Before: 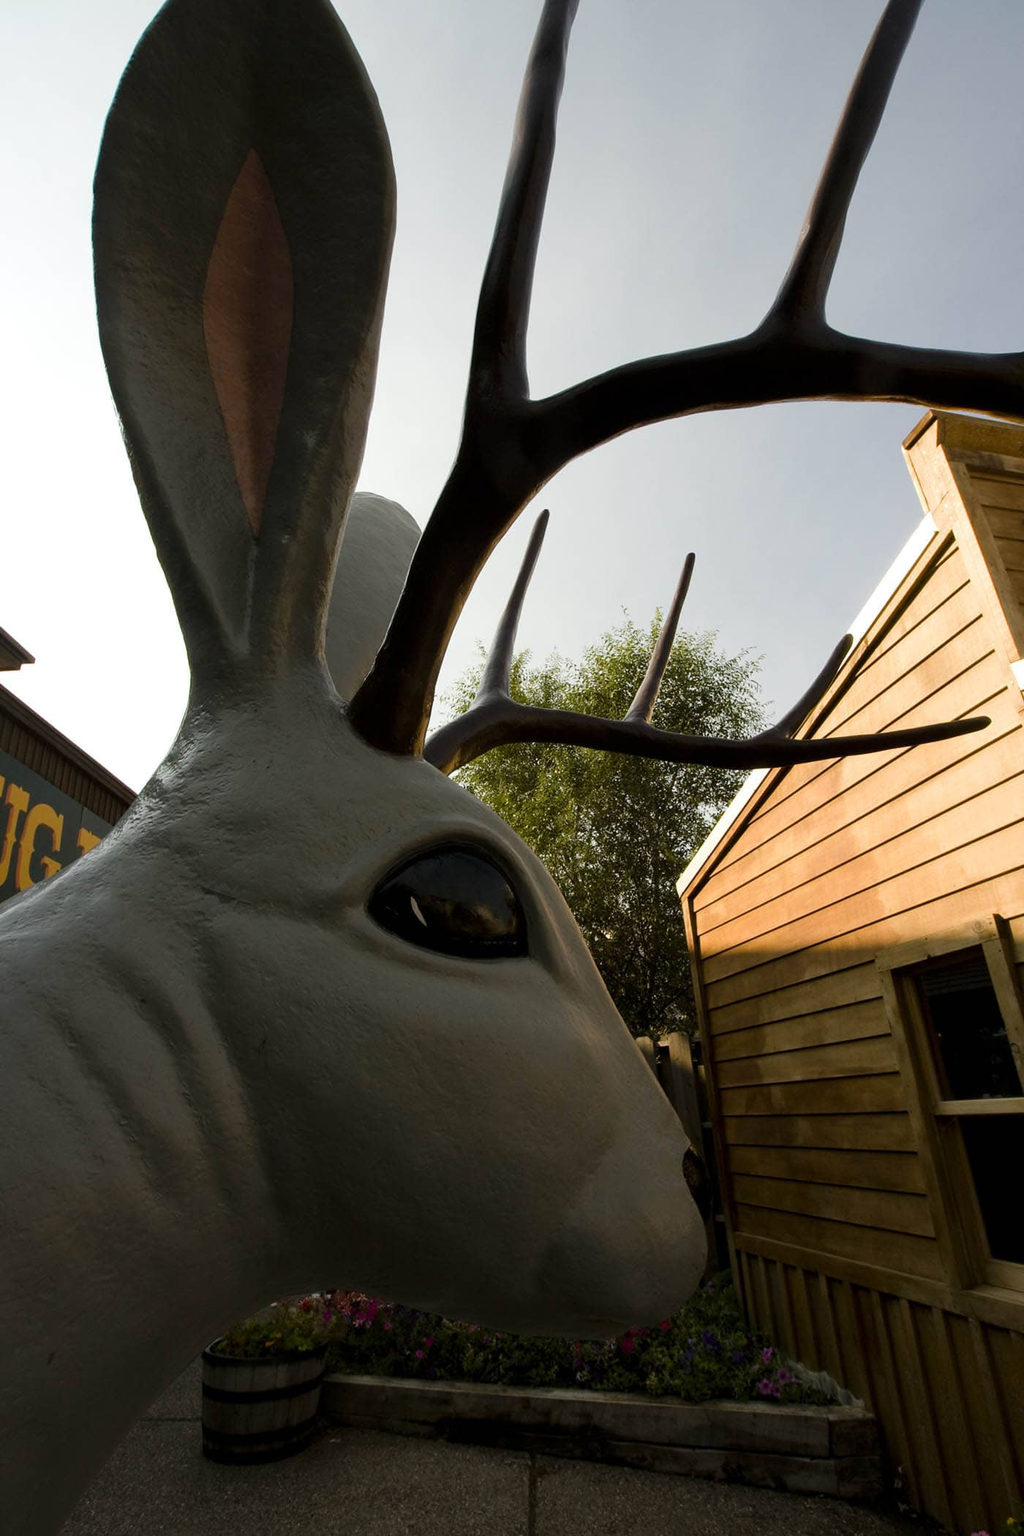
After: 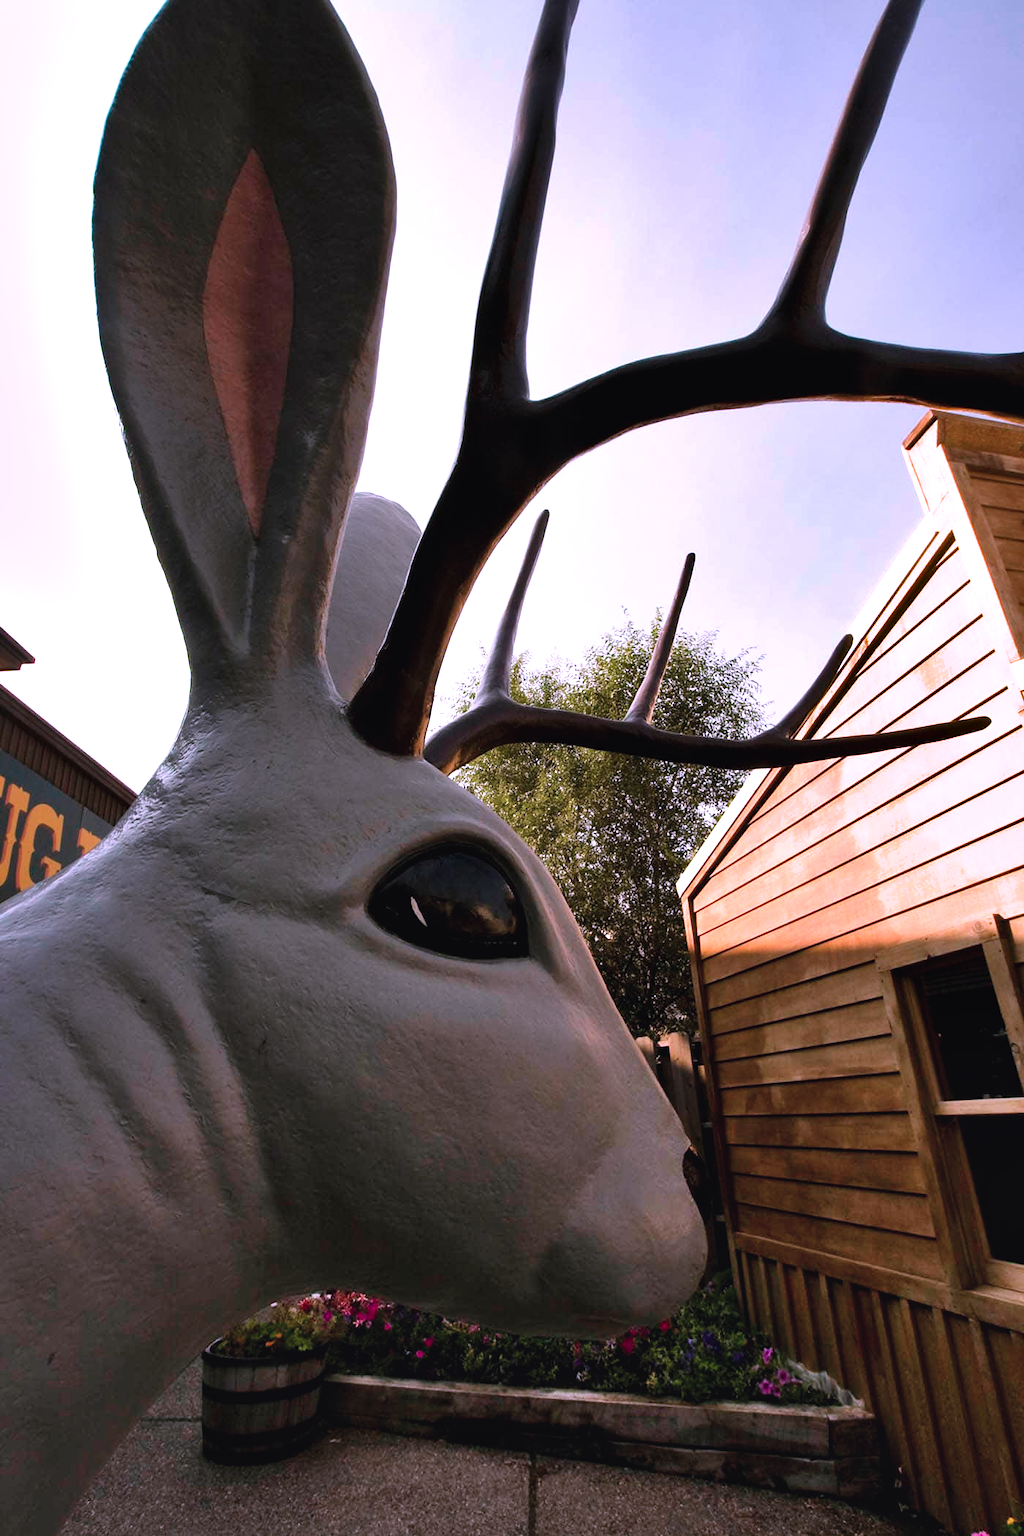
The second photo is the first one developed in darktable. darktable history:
color calibration: illuminant as shot in camera, x 0.358, y 0.373, temperature 4628.91 K
color correction: highlights a* 15.3, highlights b* -20.13
exposure: black level correction -0.002, exposure 0.54 EV, compensate highlight preservation false
shadows and highlights: highlights color adjustment 52.09%, low approximation 0.01, soften with gaussian
